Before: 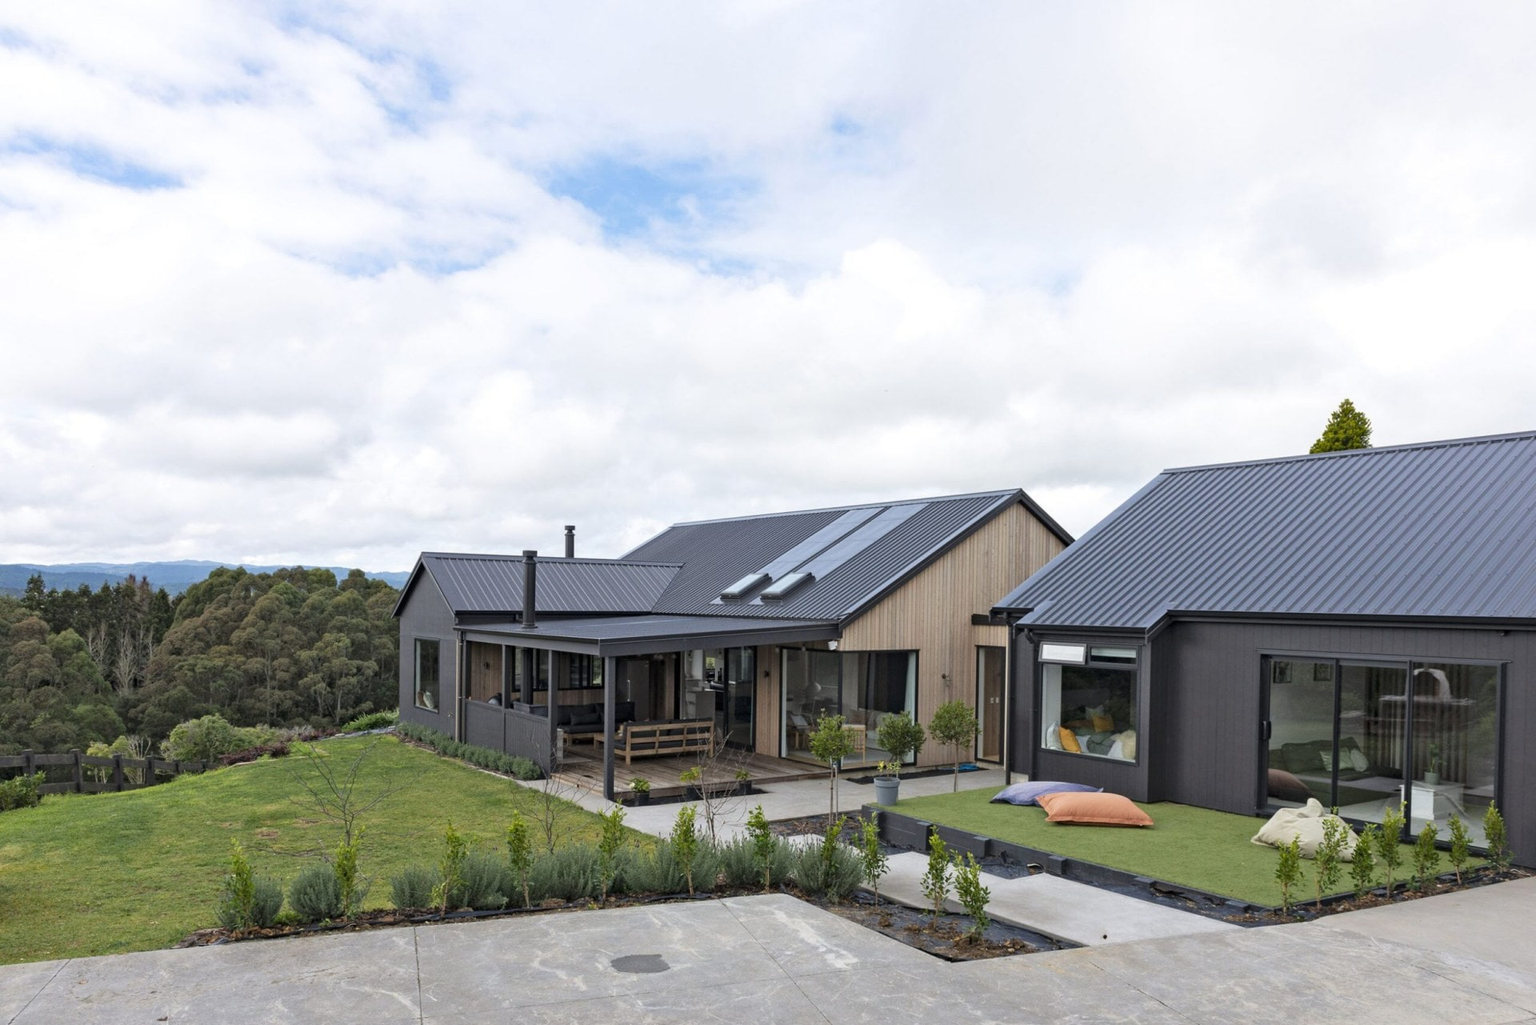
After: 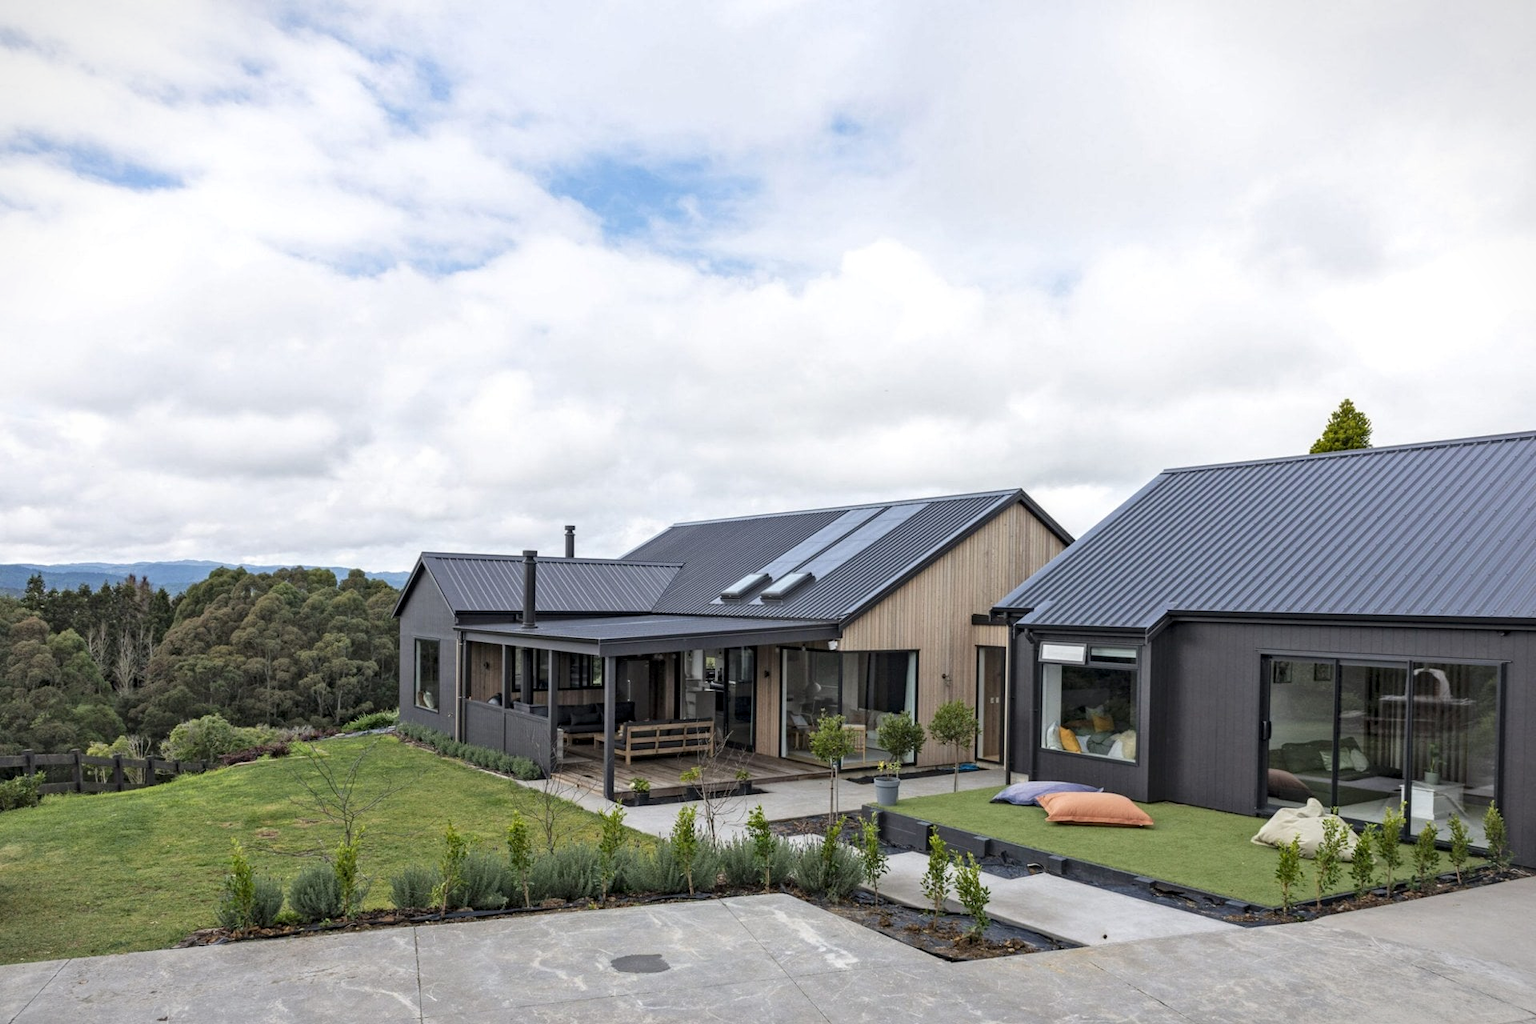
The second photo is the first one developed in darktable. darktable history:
local contrast: on, module defaults
vignetting: fall-off start 100%, brightness -0.282, width/height ratio 1.31
